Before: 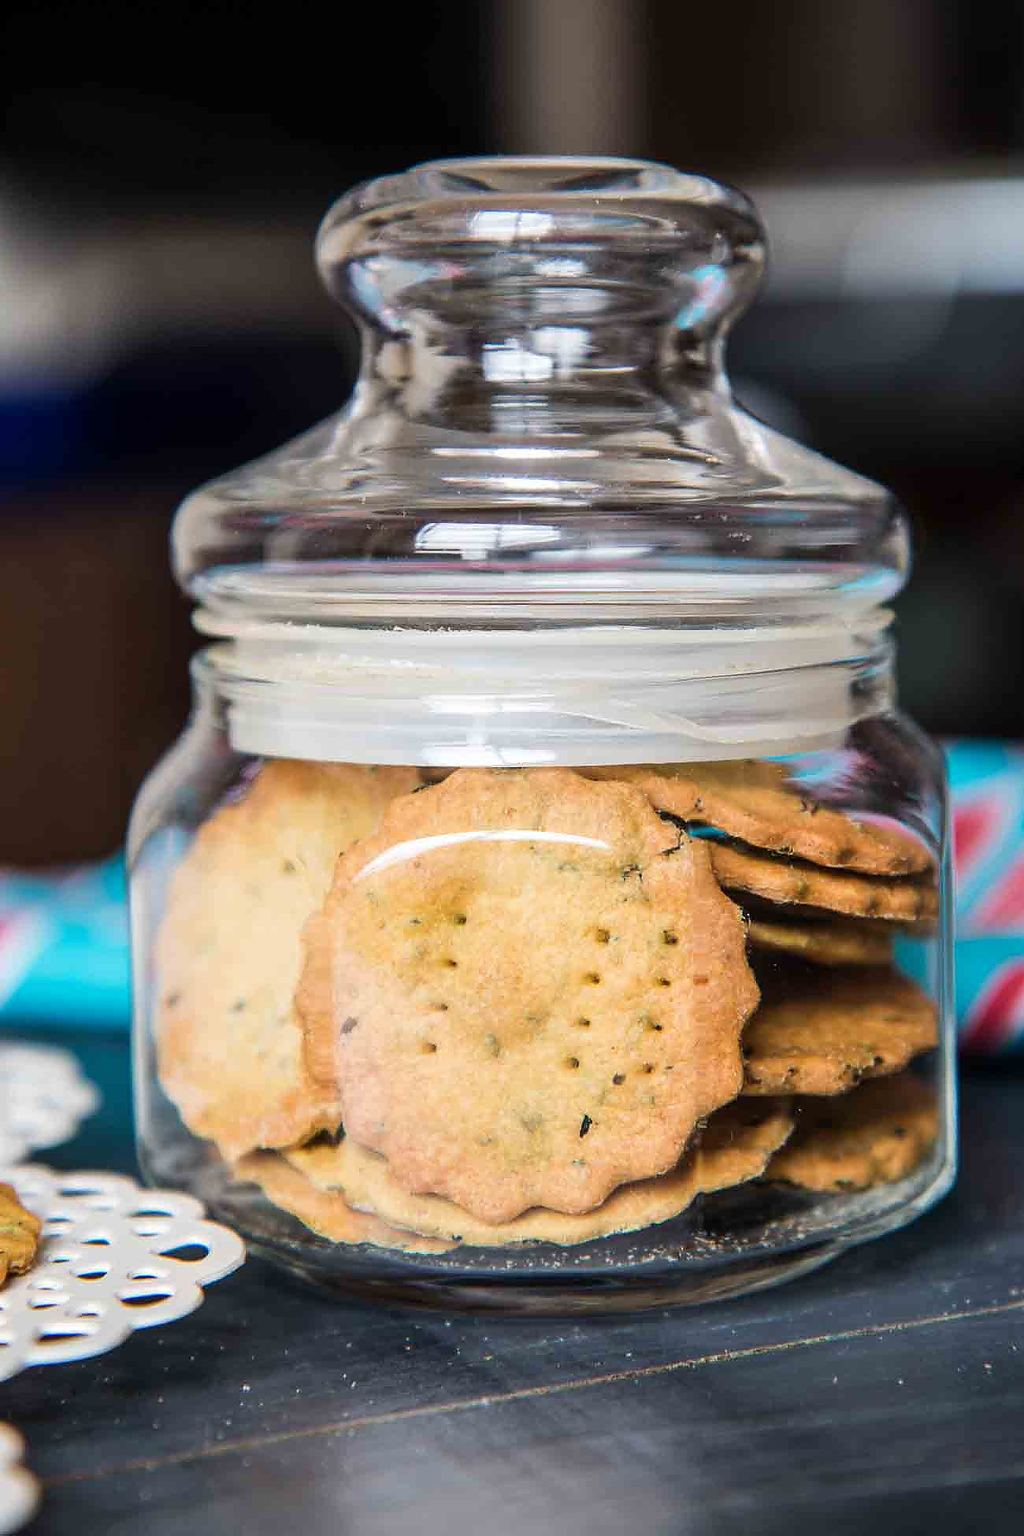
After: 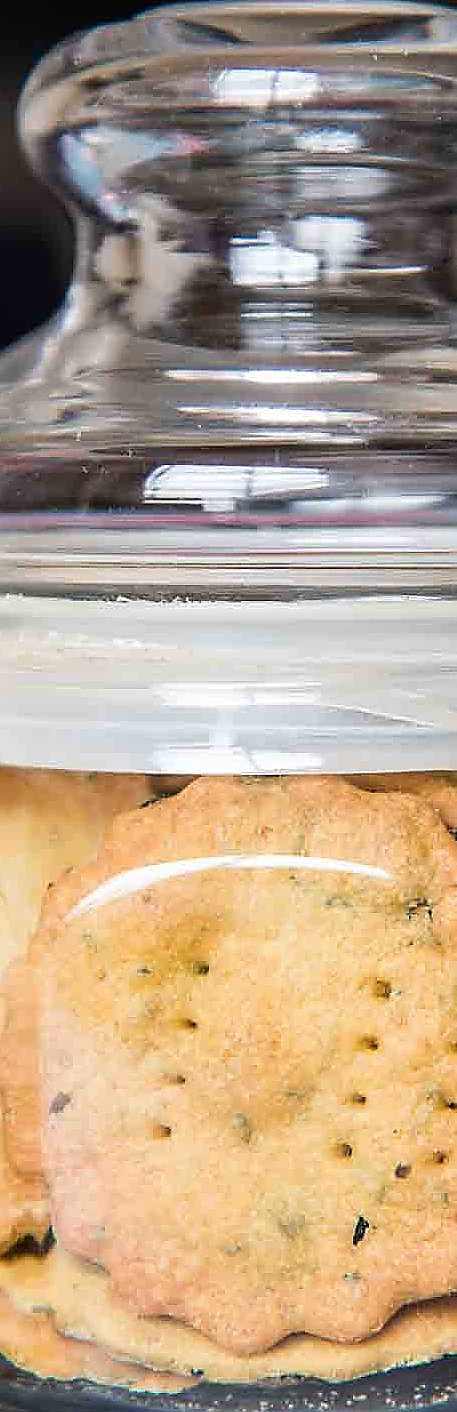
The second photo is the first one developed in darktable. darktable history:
crop and rotate: left 29.476%, top 10.214%, right 35.32%, bottom 17.333%
sharpen: on, module defaults
